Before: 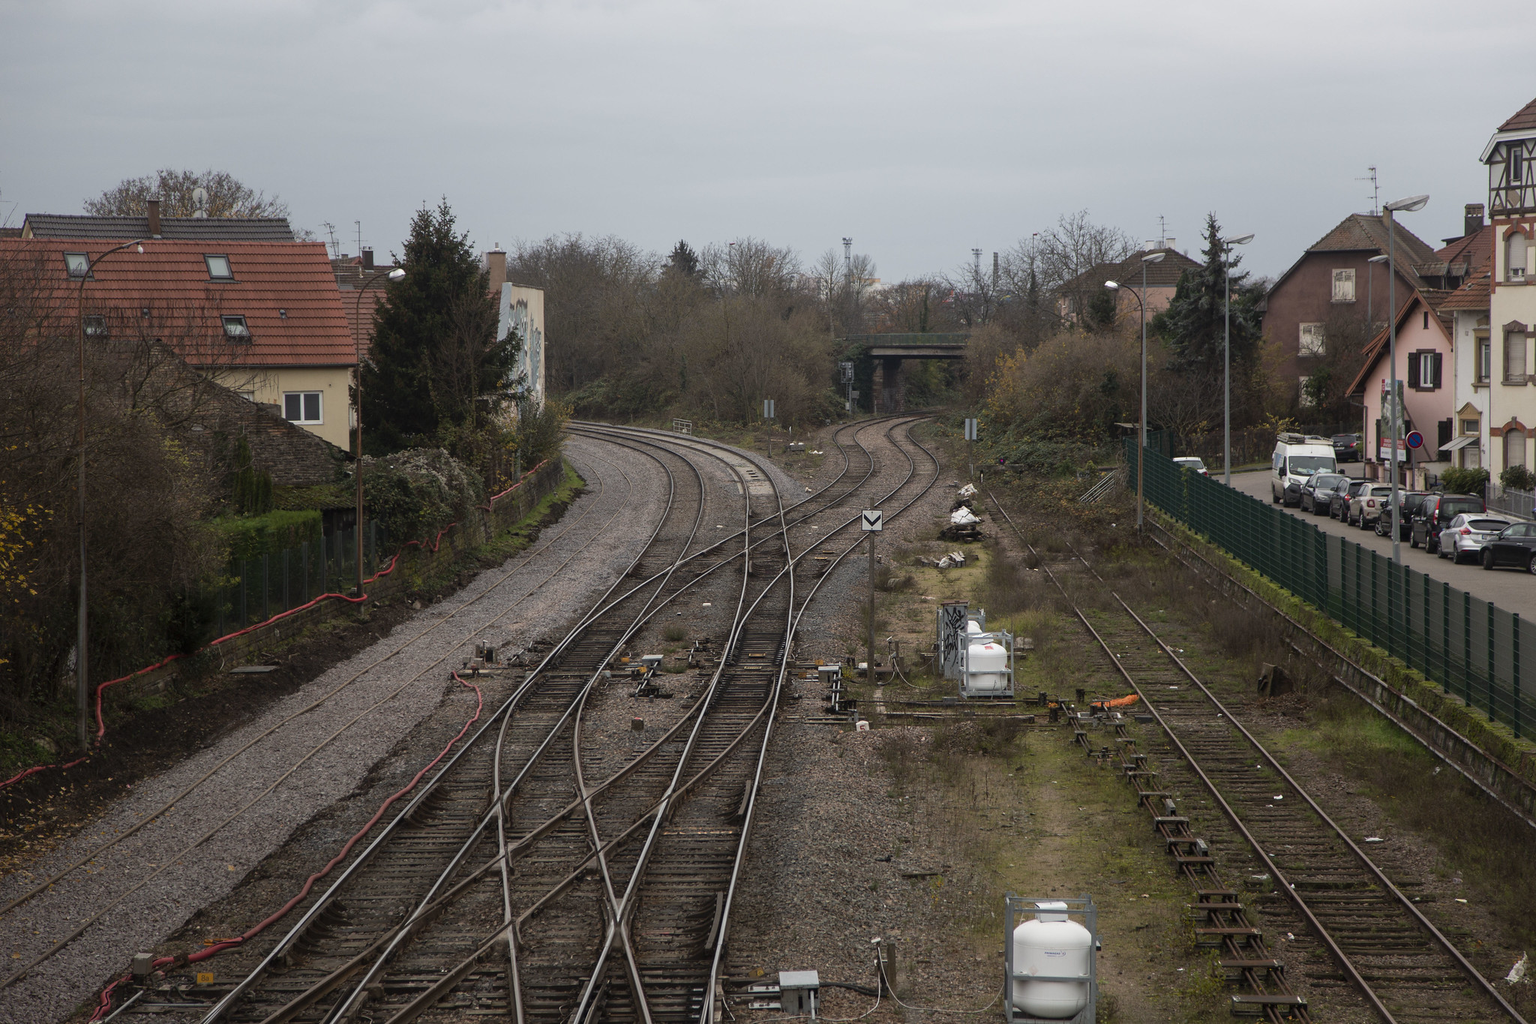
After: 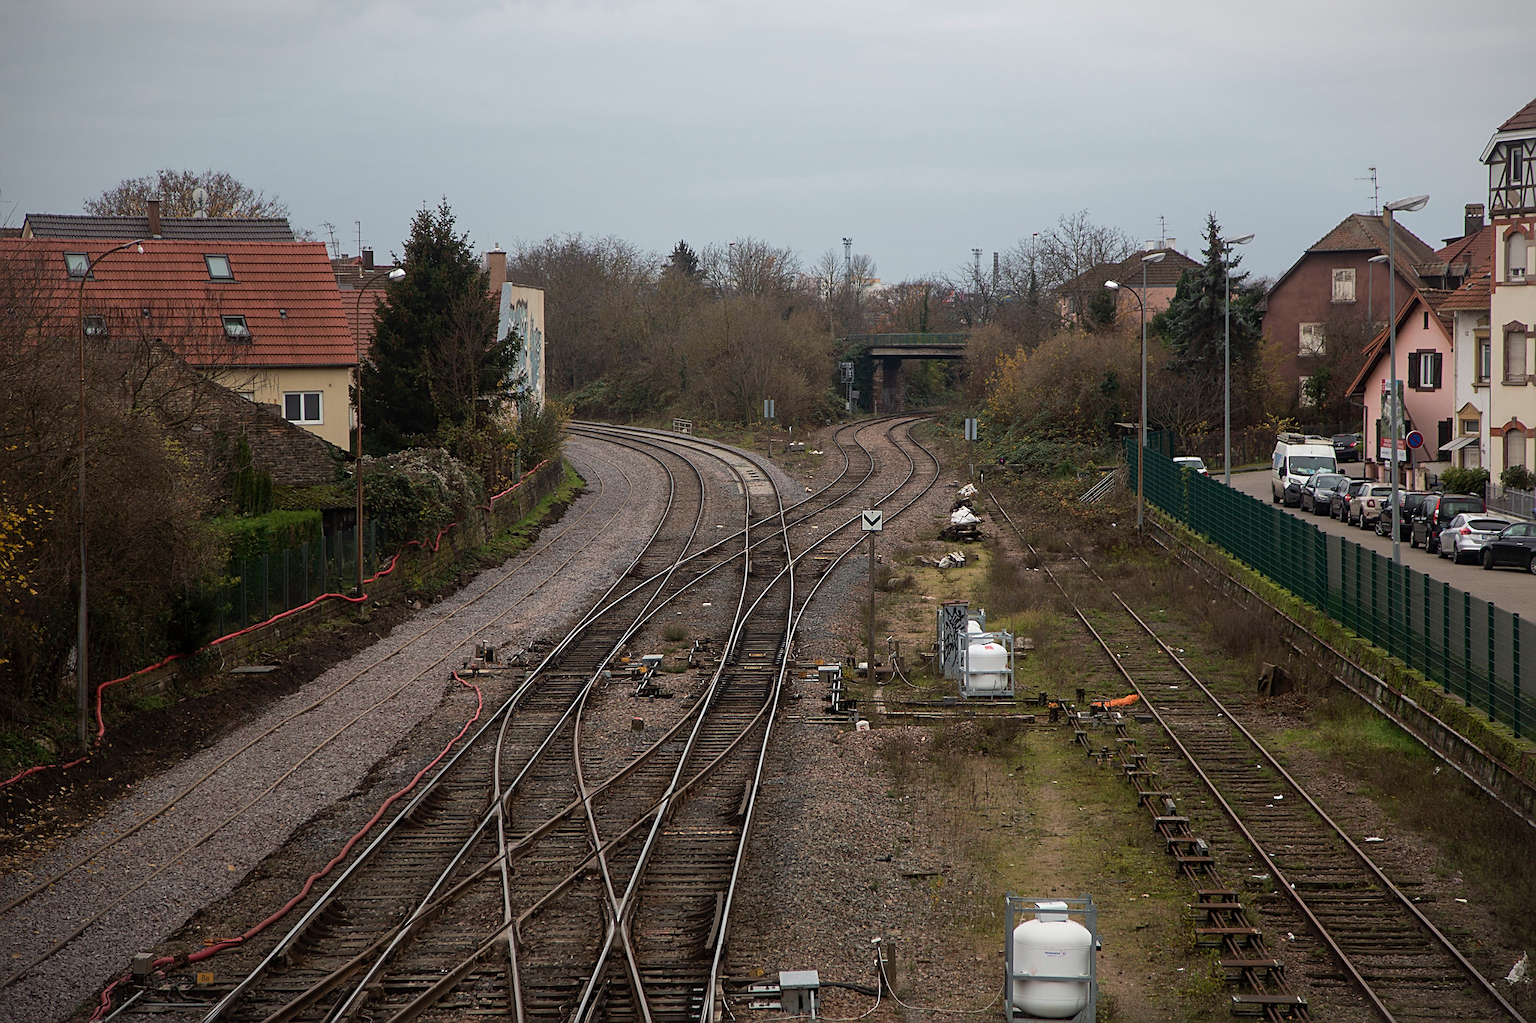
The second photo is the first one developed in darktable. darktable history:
velvia: strength 15%
vignetting: fall-off start 100%, fall-off radius 64.94%, automatic ratio true, unbound false
sharpen: on, module defaults
